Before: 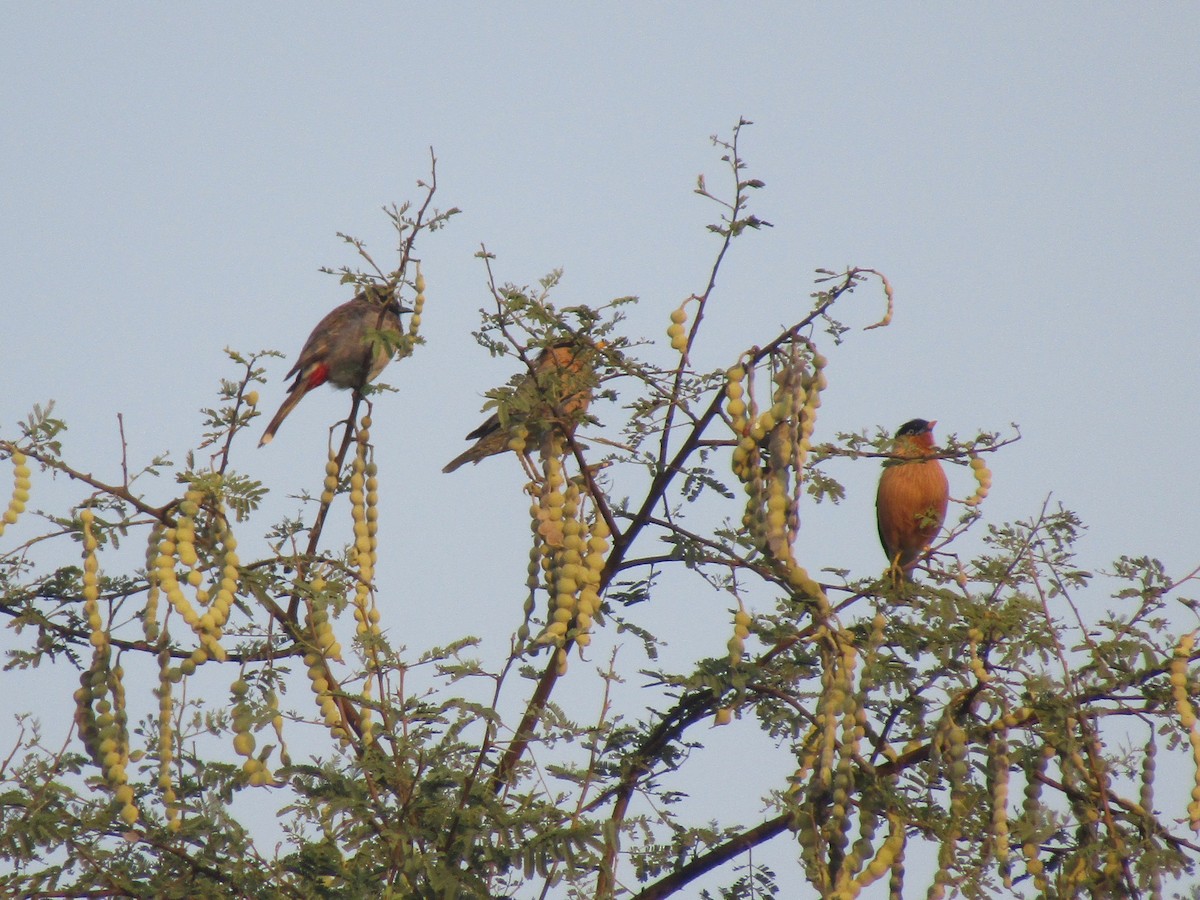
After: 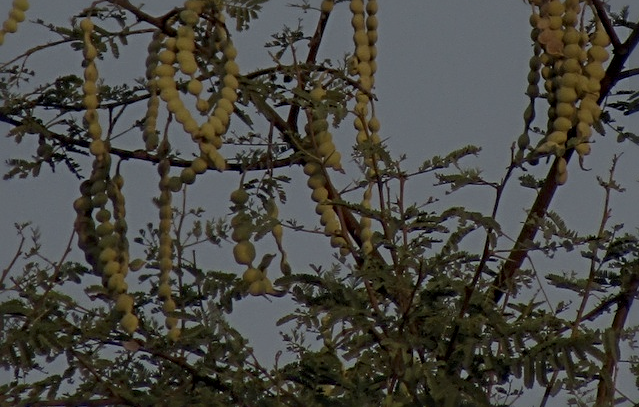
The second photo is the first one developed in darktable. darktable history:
sharpen: radius 3.993
crop and rotate: top 54.589%, right 46.69%, bottom 0.186%
exposure: exposure -2.046 EV, compensate exposure bias true, compensate highlight preservation false
local contrast: on, module defaults
